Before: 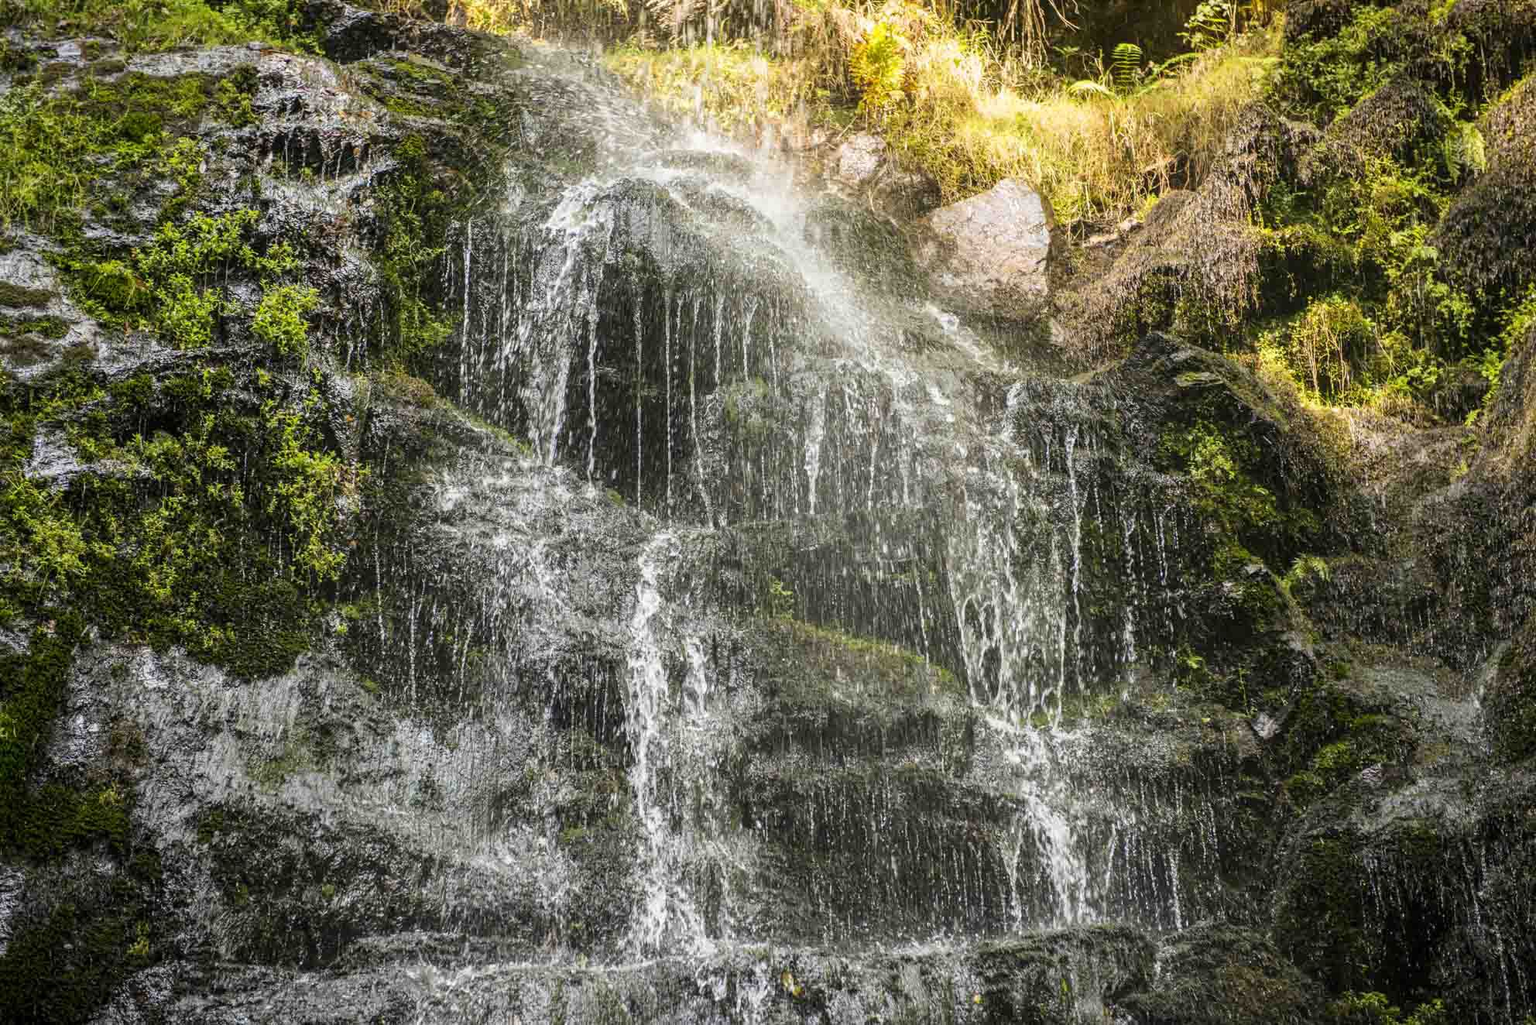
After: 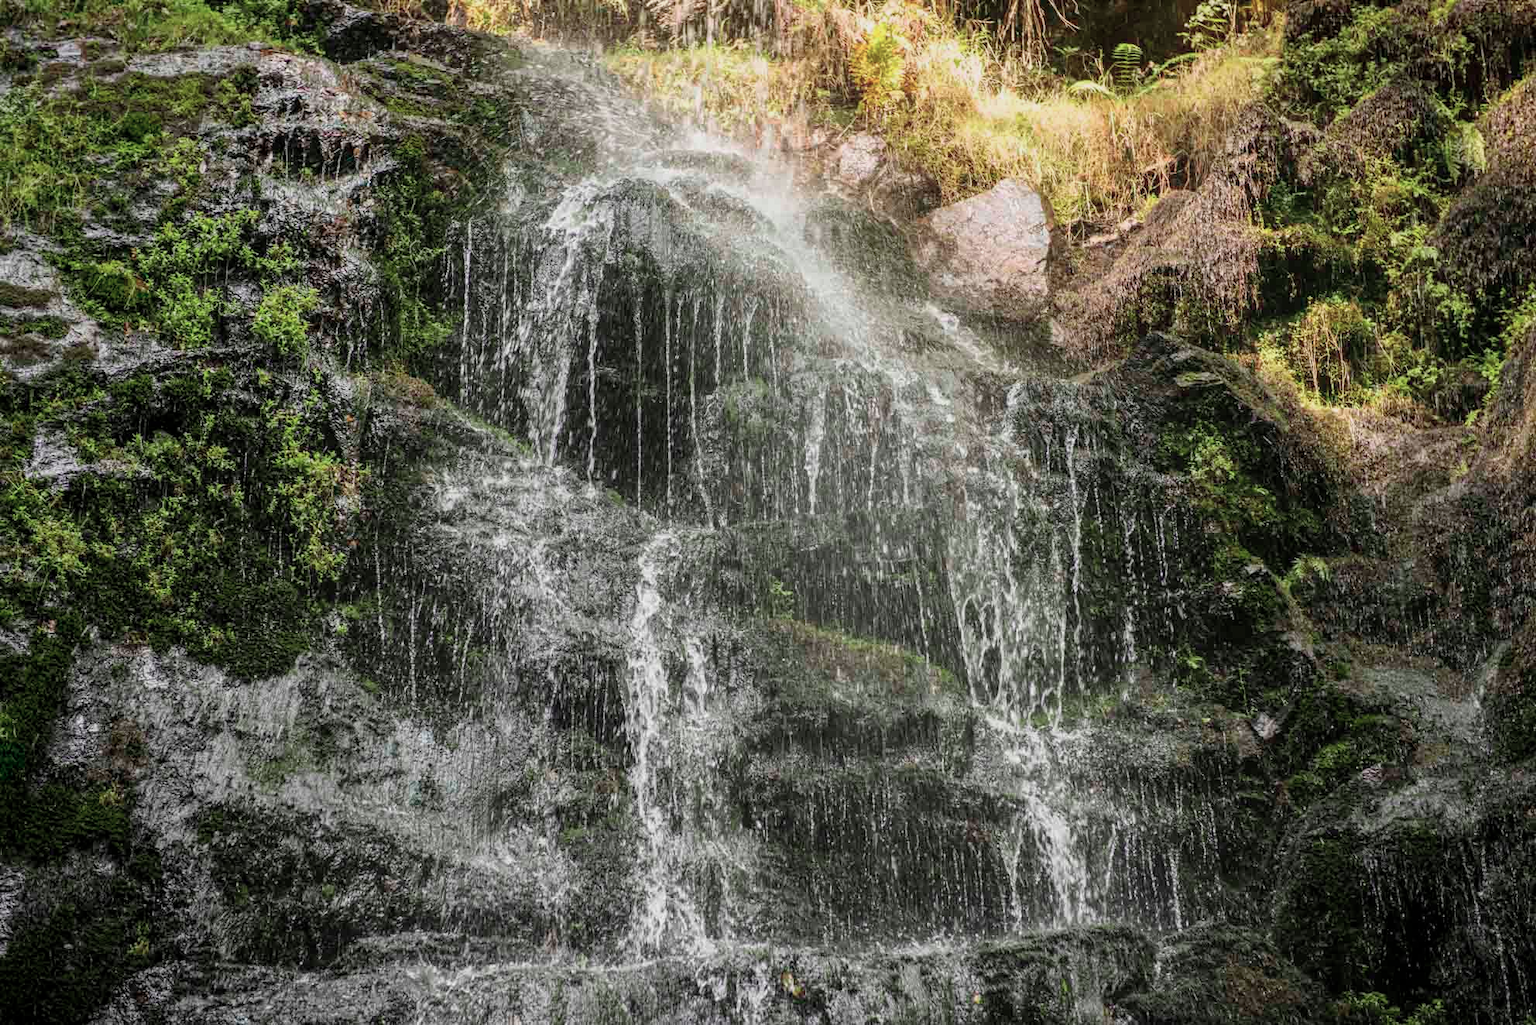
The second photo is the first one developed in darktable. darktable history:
color contrast: blue-yellow contrast 0.7
exposure: exposure -0.242 EV, compensate highlight preservation false
